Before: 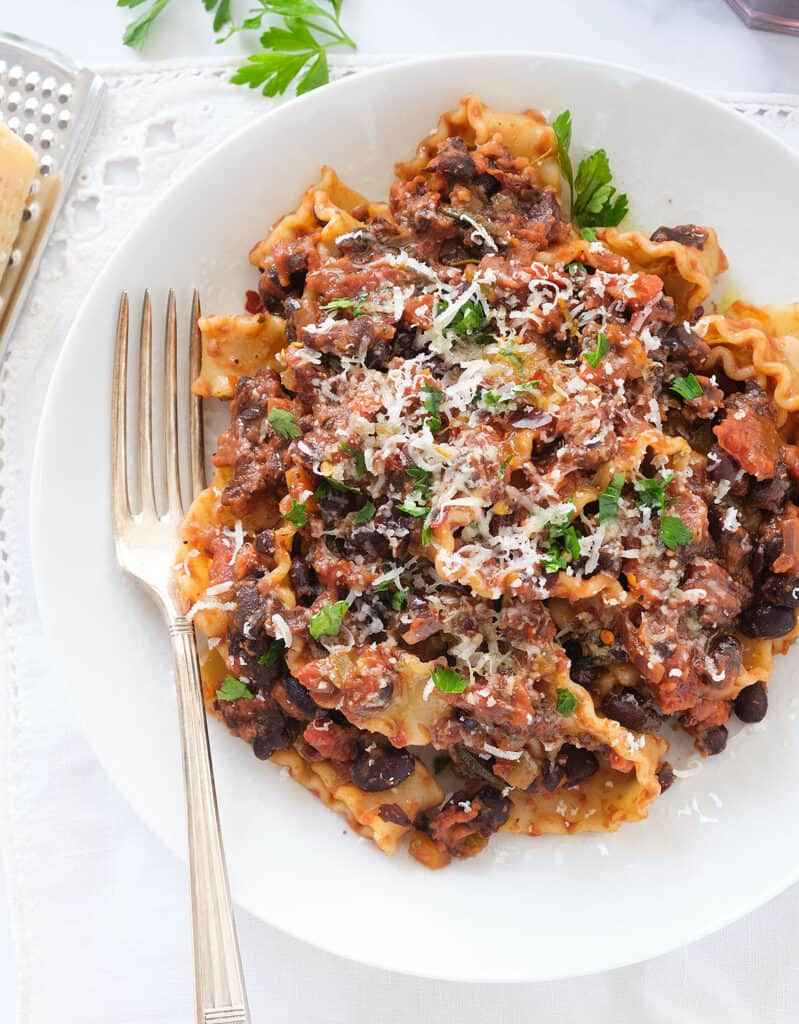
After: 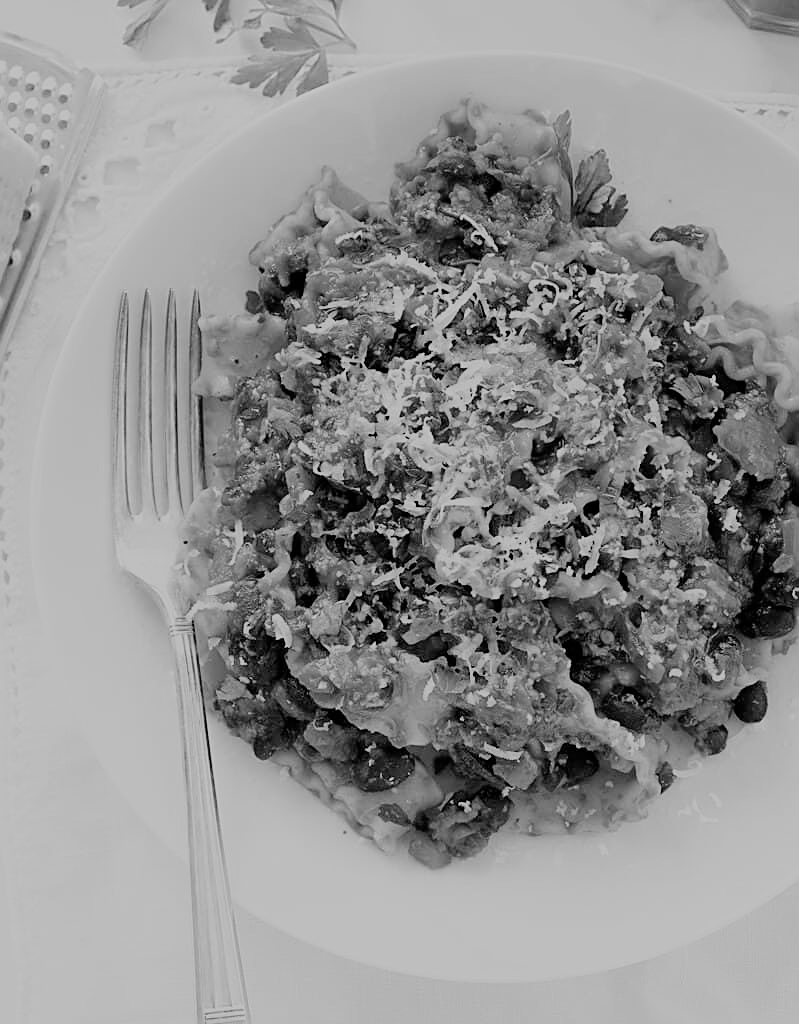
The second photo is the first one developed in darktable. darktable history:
white balance: red 1.08, blue 0.791
monochrome: a -92.57, b 58.91
sharpen: amount 0.6
filmic rgb: black relative exposure -6.15 EV, white relative exposure 6.96 EV, hardness 2.23, color science v6 (2022)
